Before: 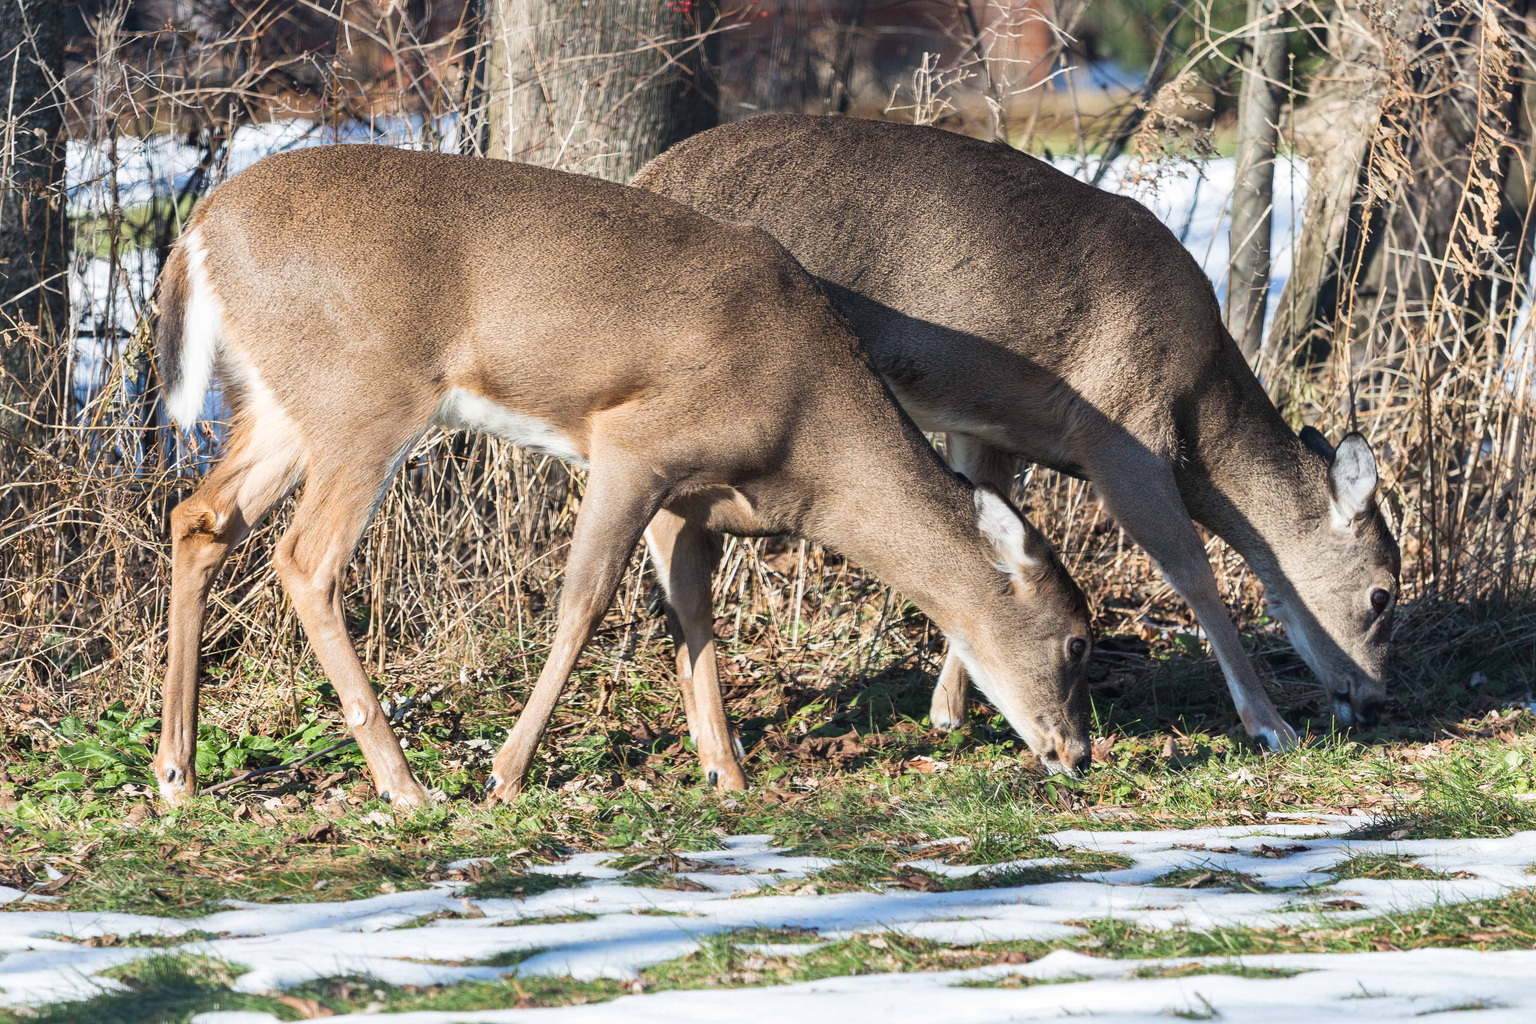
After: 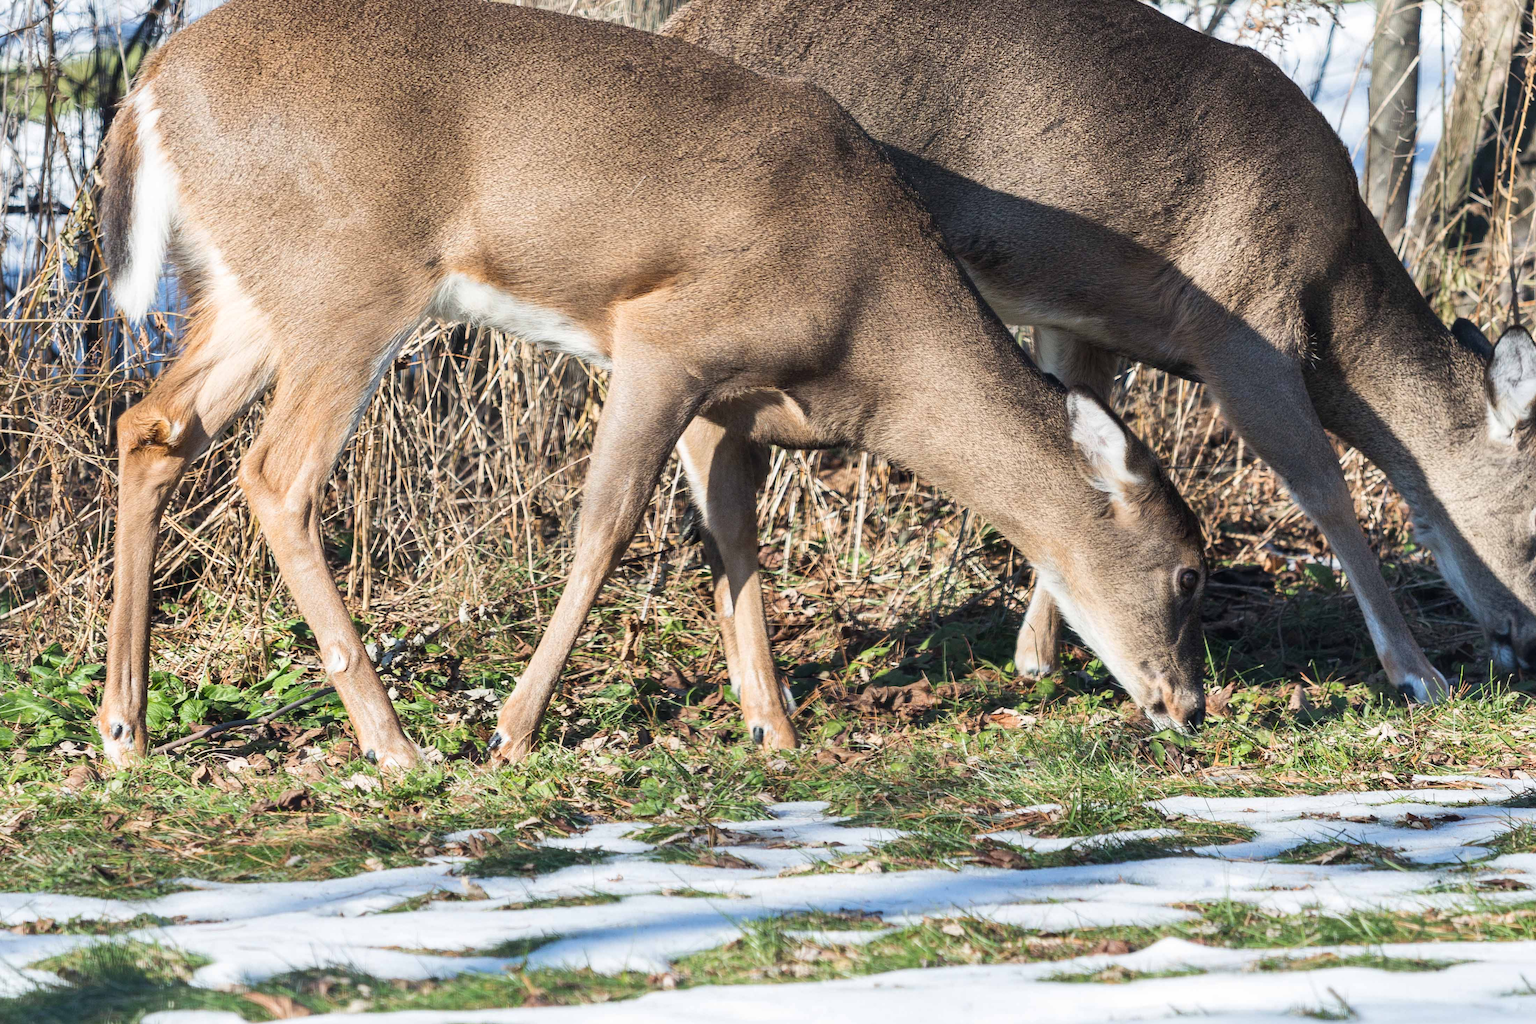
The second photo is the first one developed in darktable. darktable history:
crop and rotate: left 4.704%, top 15.361%, right 10.692%
